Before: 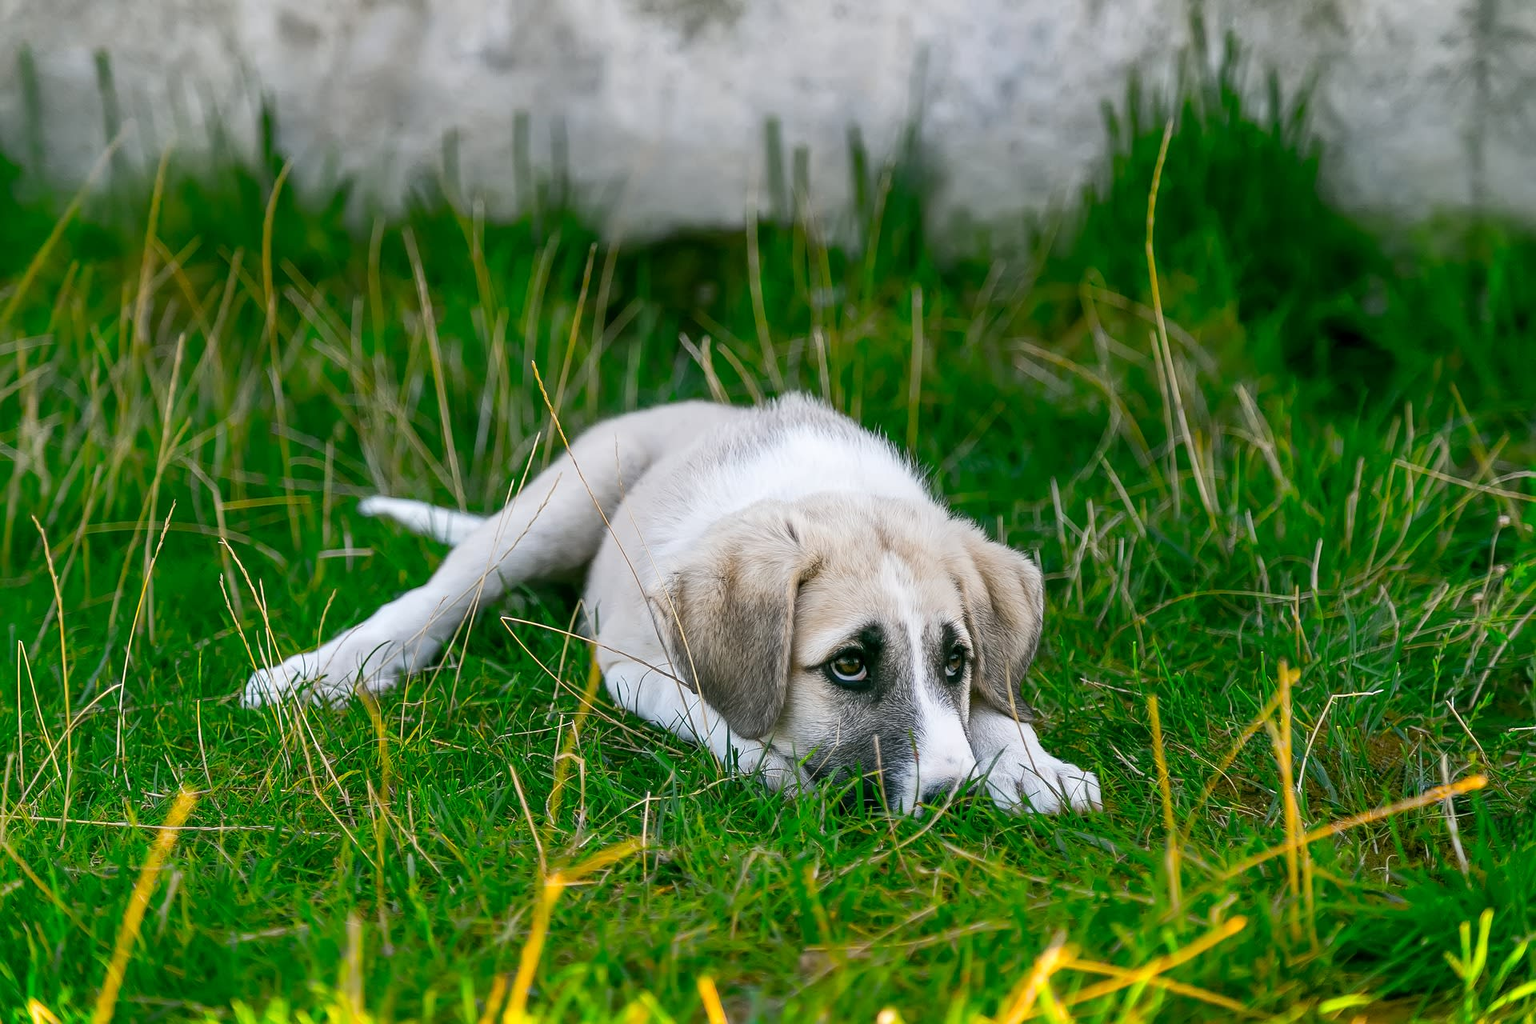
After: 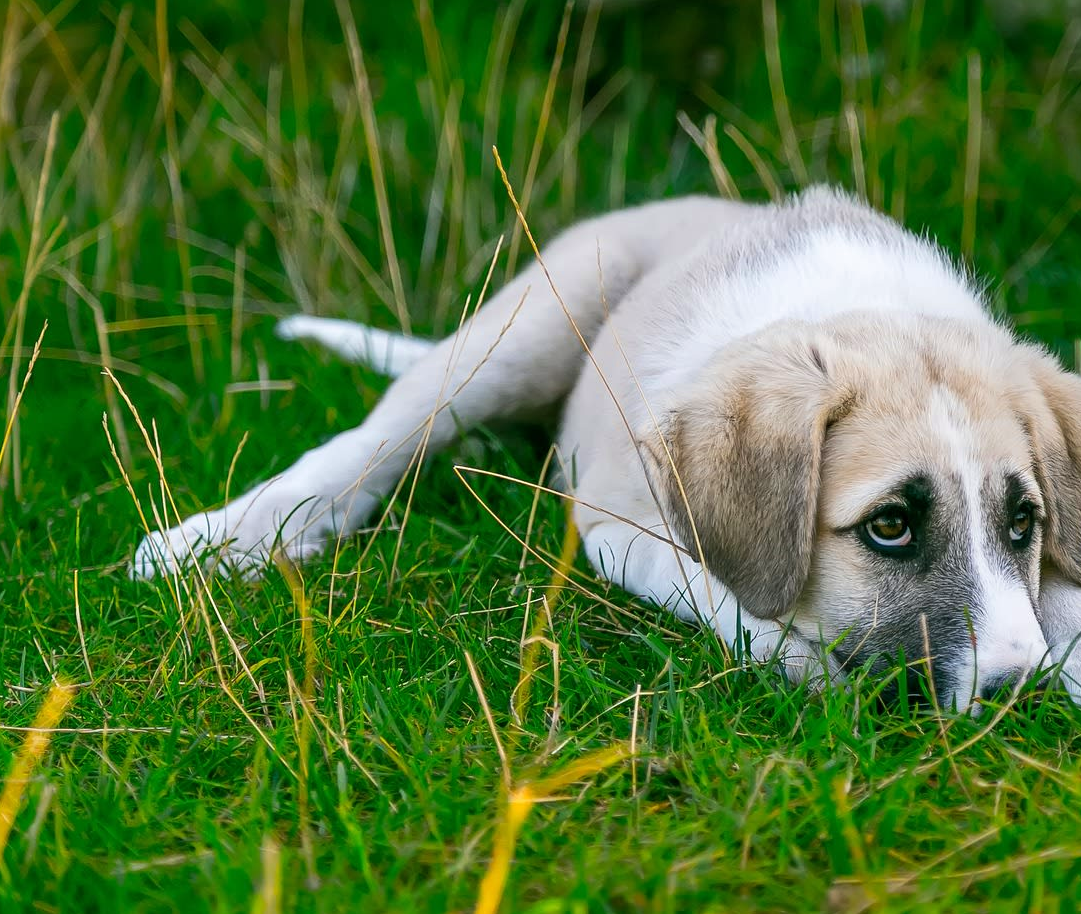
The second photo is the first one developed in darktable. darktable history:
crop: left 8.966%, top 23.852%, right 34.699%, bottom 4.703%
velvia: on, module defaults
